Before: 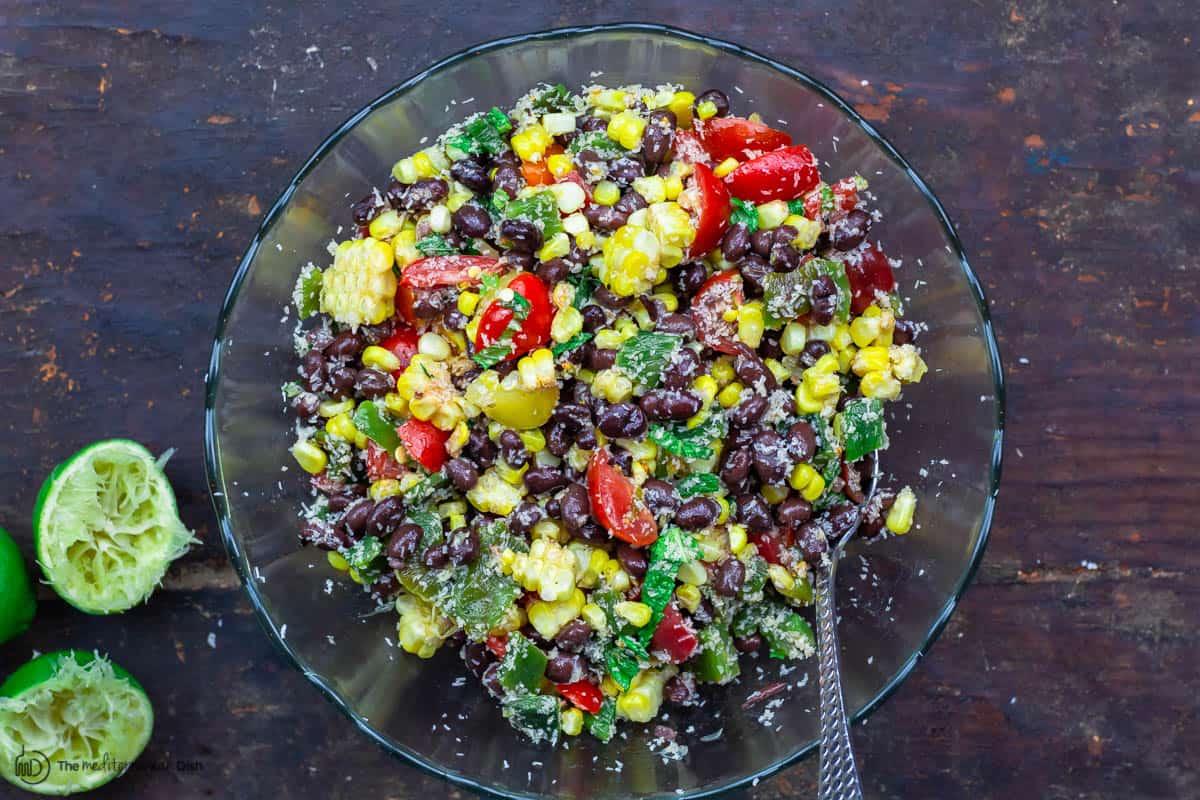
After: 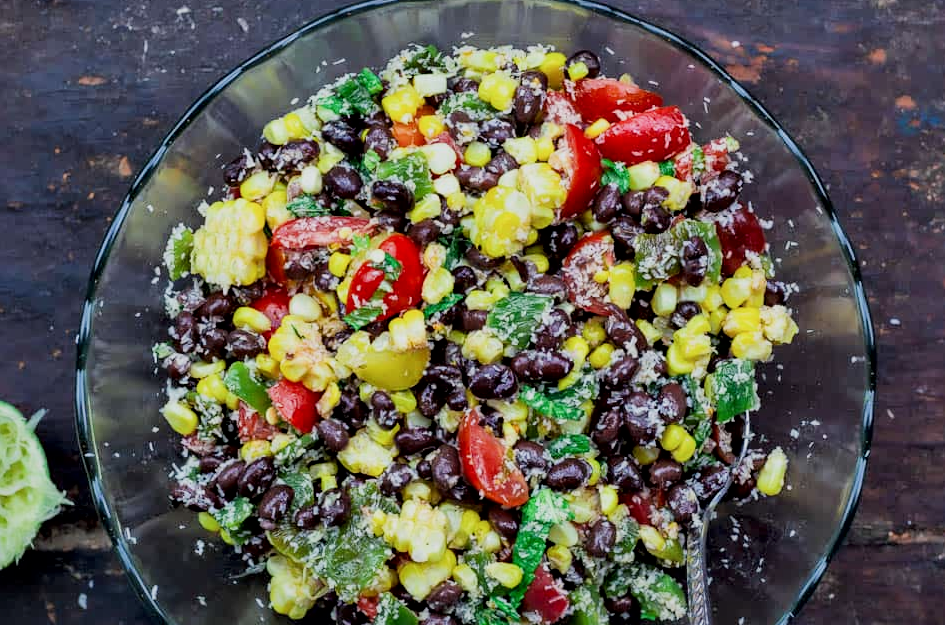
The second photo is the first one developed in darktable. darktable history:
filmic rgb: black relative exposure -7.65 EV, white relative exposure 4.56 EV, hardness 3.61
local contrast: mode bilateral grid, contrast 25, coarseness 60, detail 151%, midtone range 0.2
crop and rotate: left 10.77%, top 5.1%, right 10.41%, bottom 16.76%
